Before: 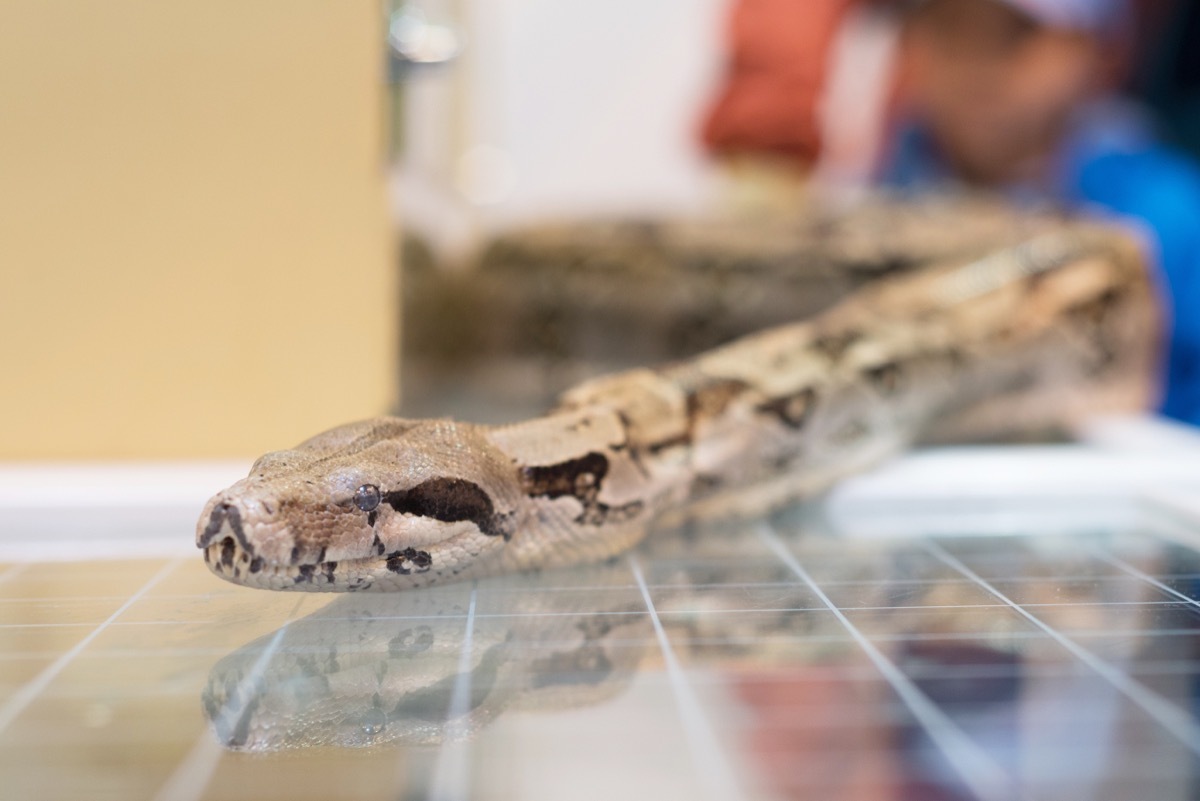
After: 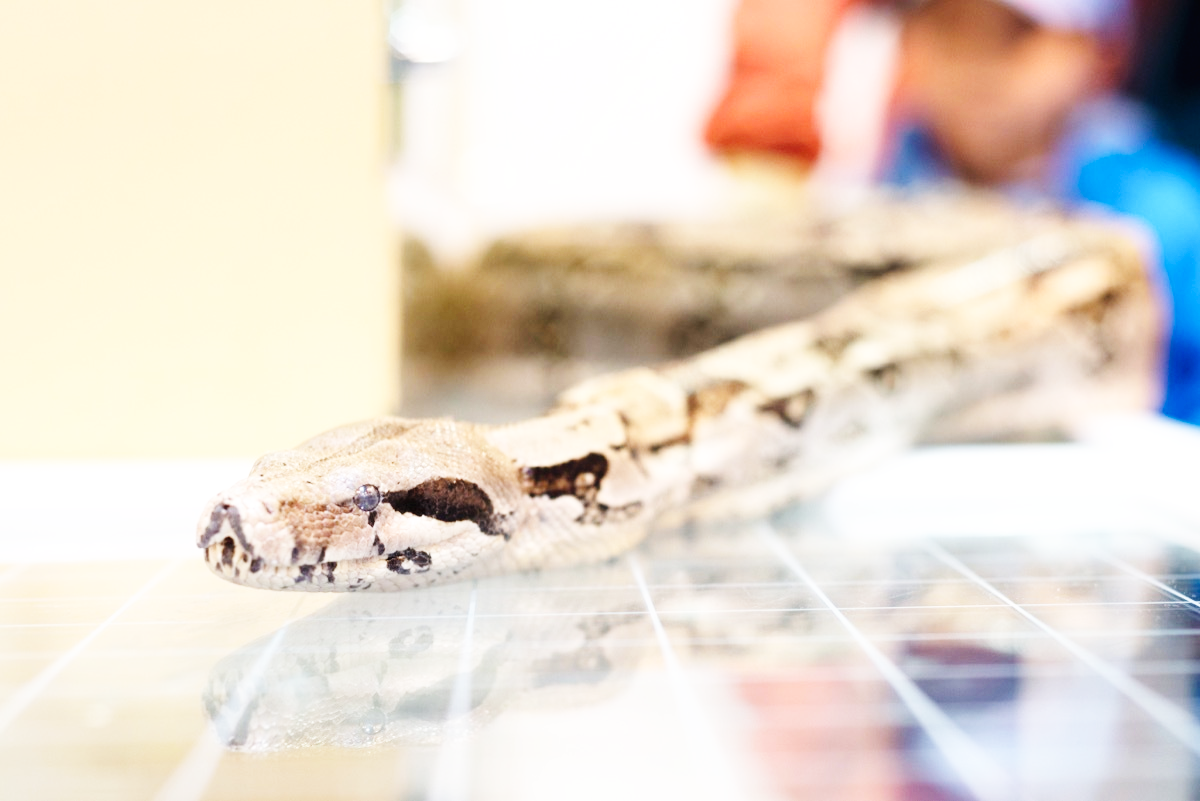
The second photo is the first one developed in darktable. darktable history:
exposure: exposure 0.15 EV, compensate highlight preservation false
base curve: curves: ch0 [(0, 0.003) (0.001, 0.002) (0.006, 0.004) (0.02, 0.022) (0.048, 0.086) (0.094, 0.234) (0.162, 0.431) (0.258, 0.629) (0.385, 0.8) (0.548, 0.918) (0.751, 0.988) (1, 1)], preserve colors none
